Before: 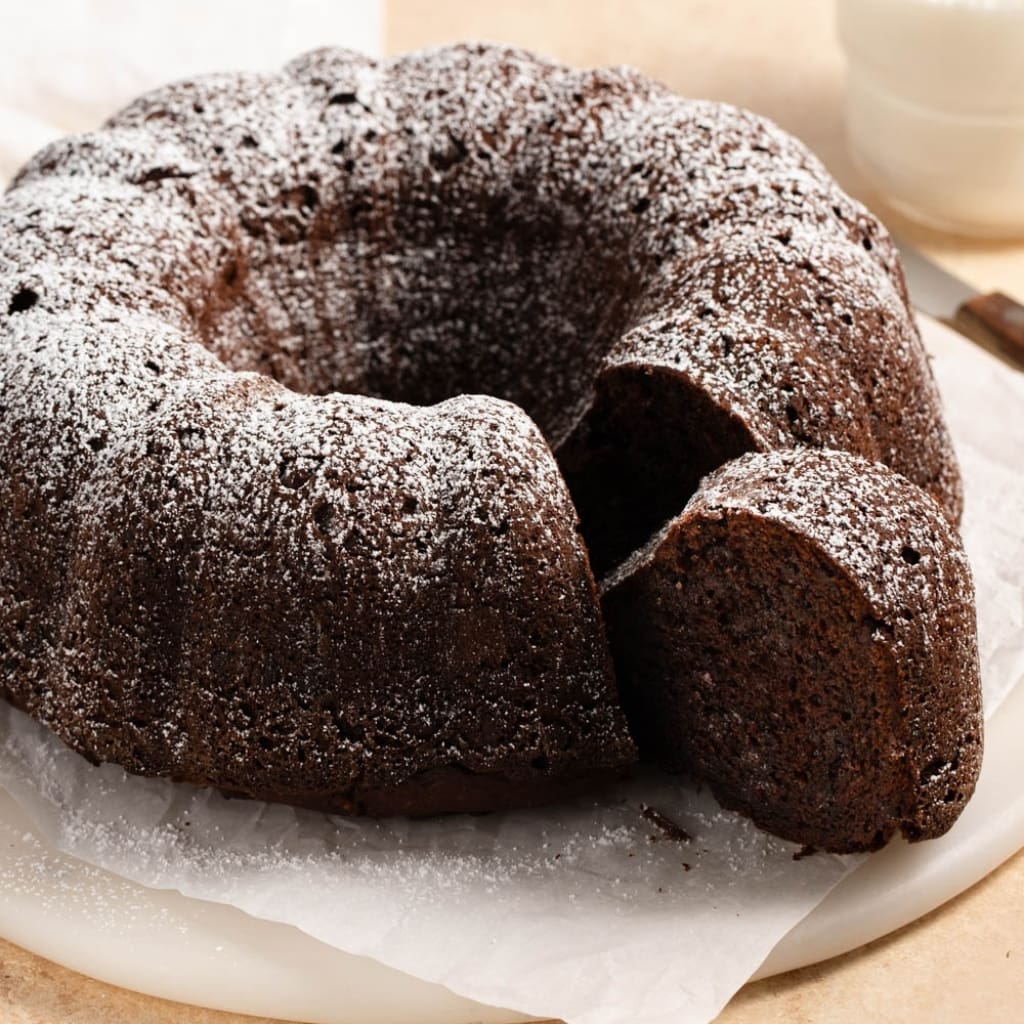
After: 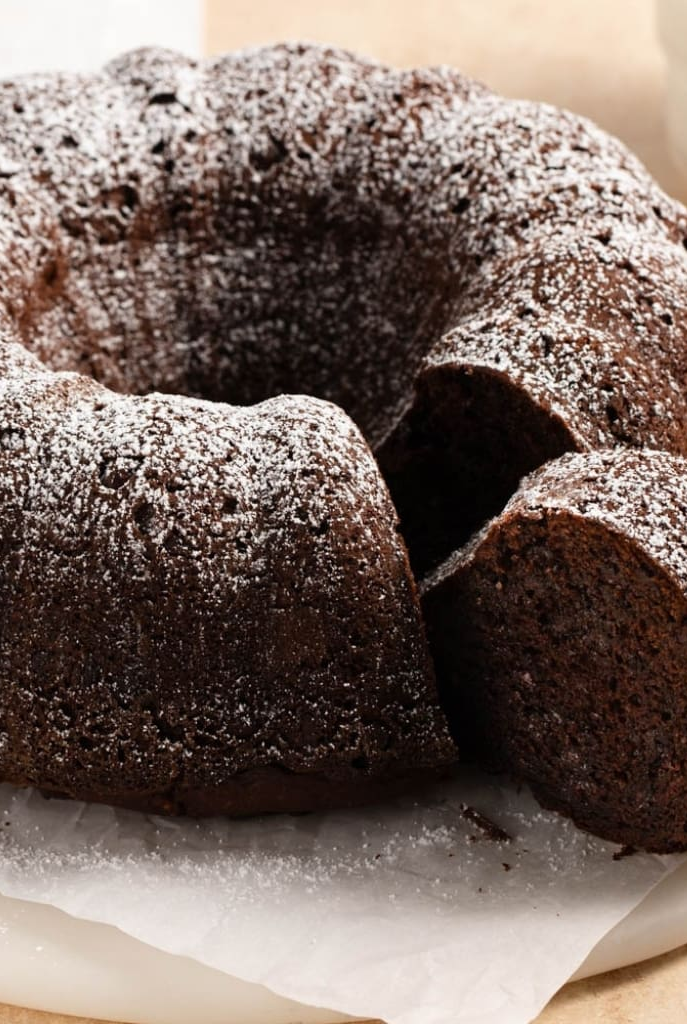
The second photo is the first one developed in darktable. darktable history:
crop and rotate: left 17.67%, right 15.214%
